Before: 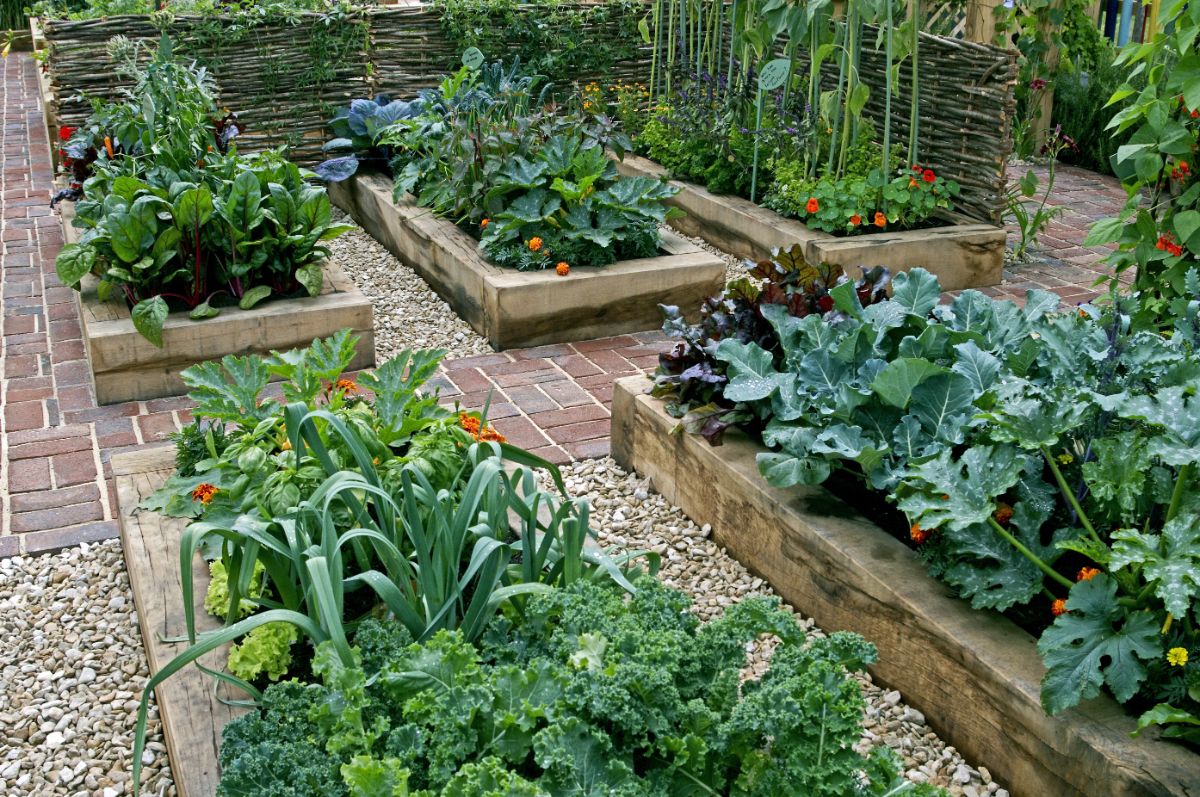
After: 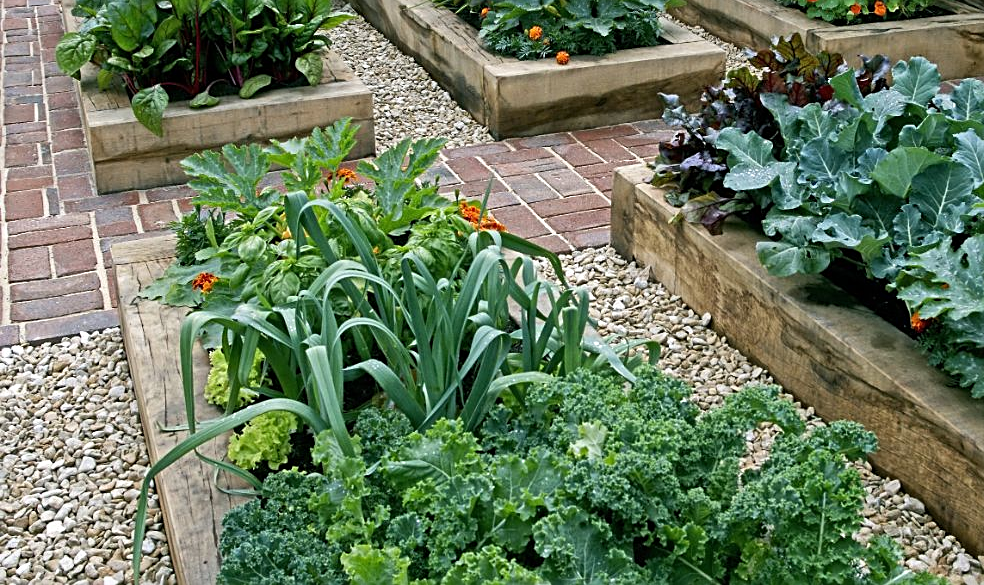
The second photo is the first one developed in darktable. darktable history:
sharpen: on, module defaults
crop: top 26.531%, right 17.959%
